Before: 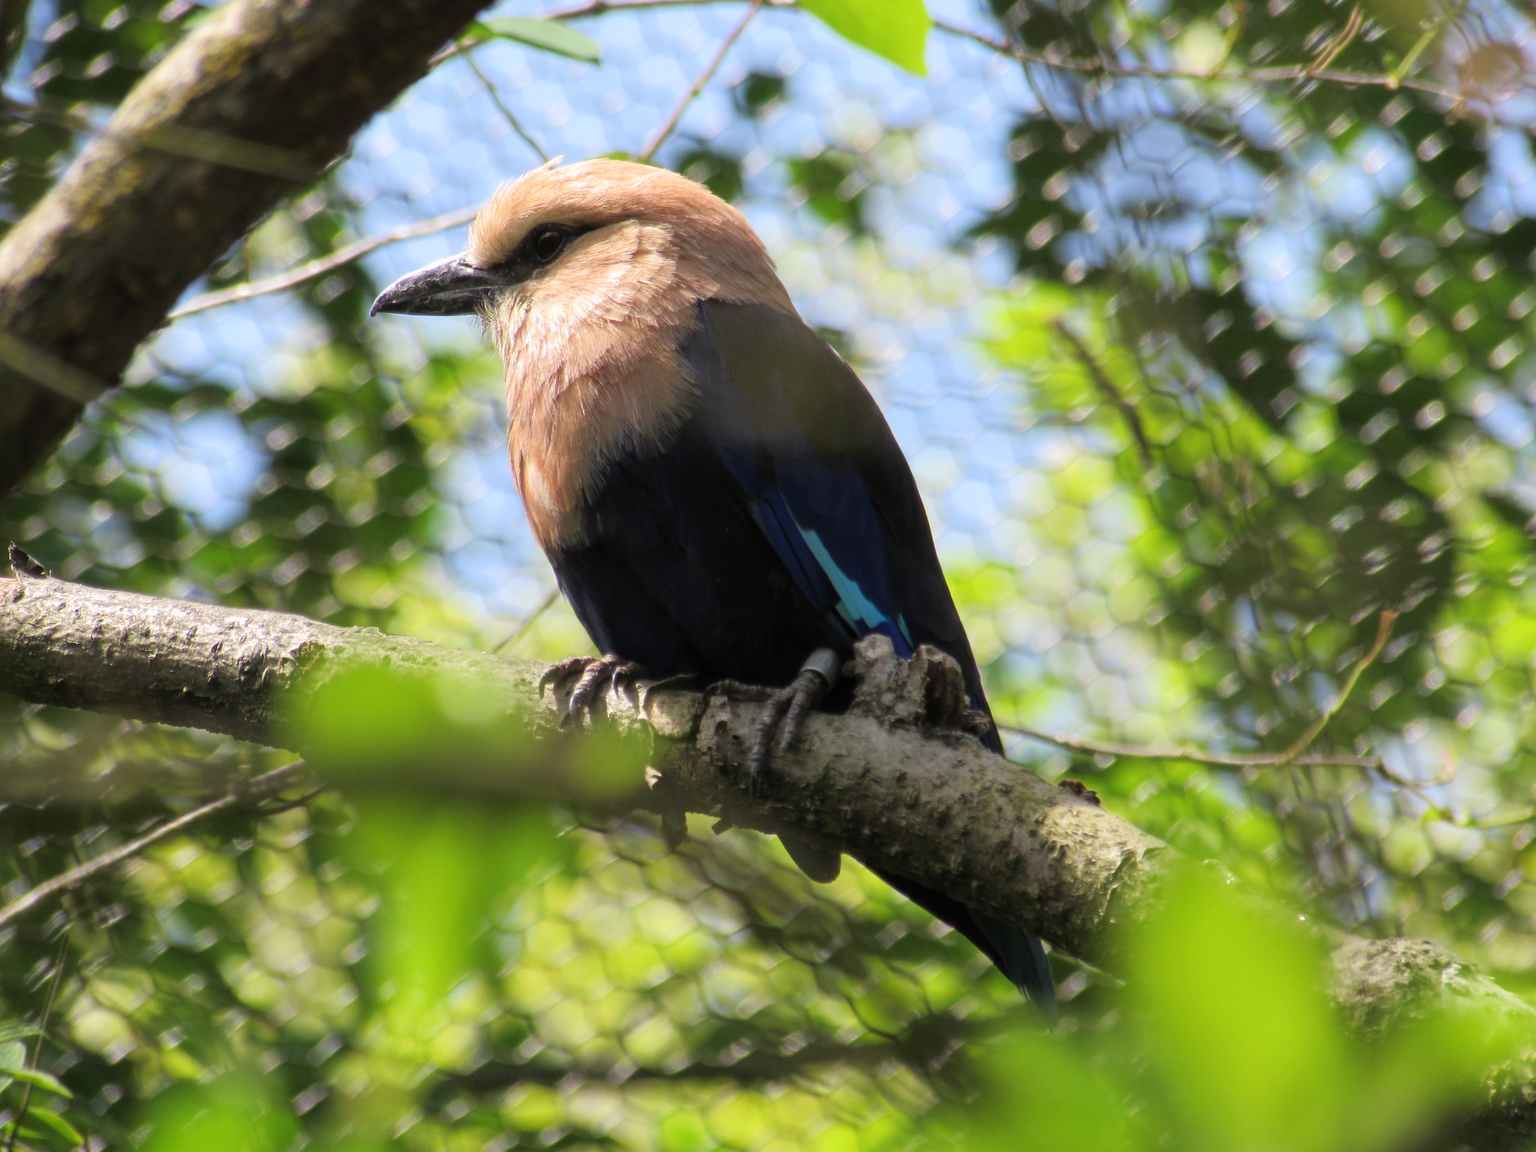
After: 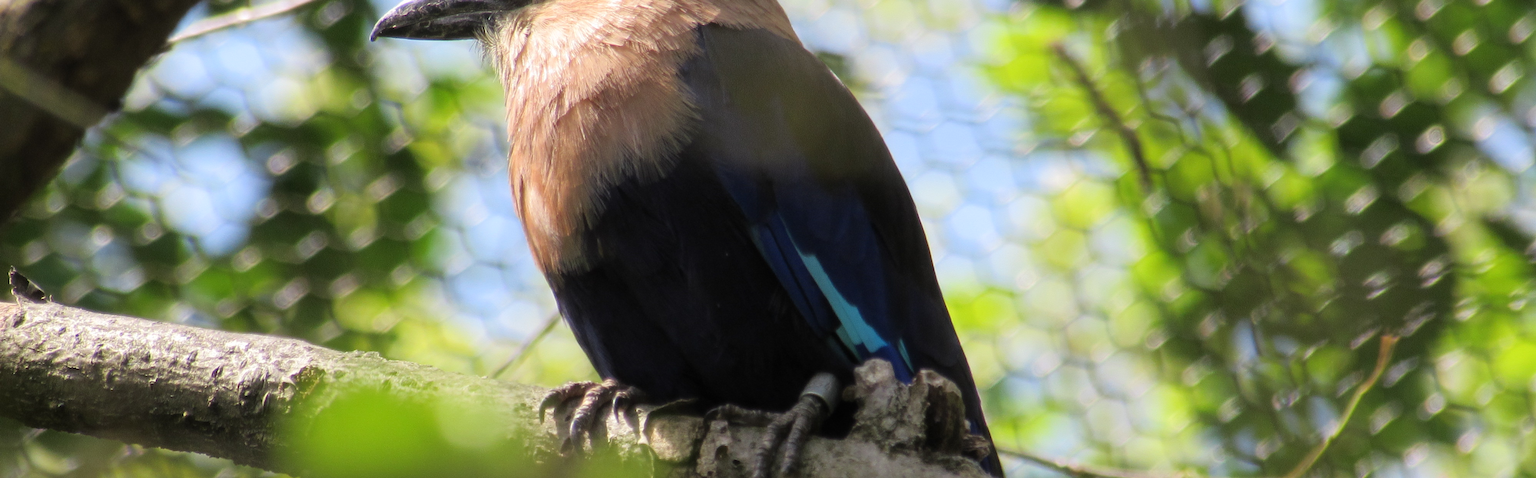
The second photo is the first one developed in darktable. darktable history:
crop and rotate: top 23.955%, bottom 34.473%
